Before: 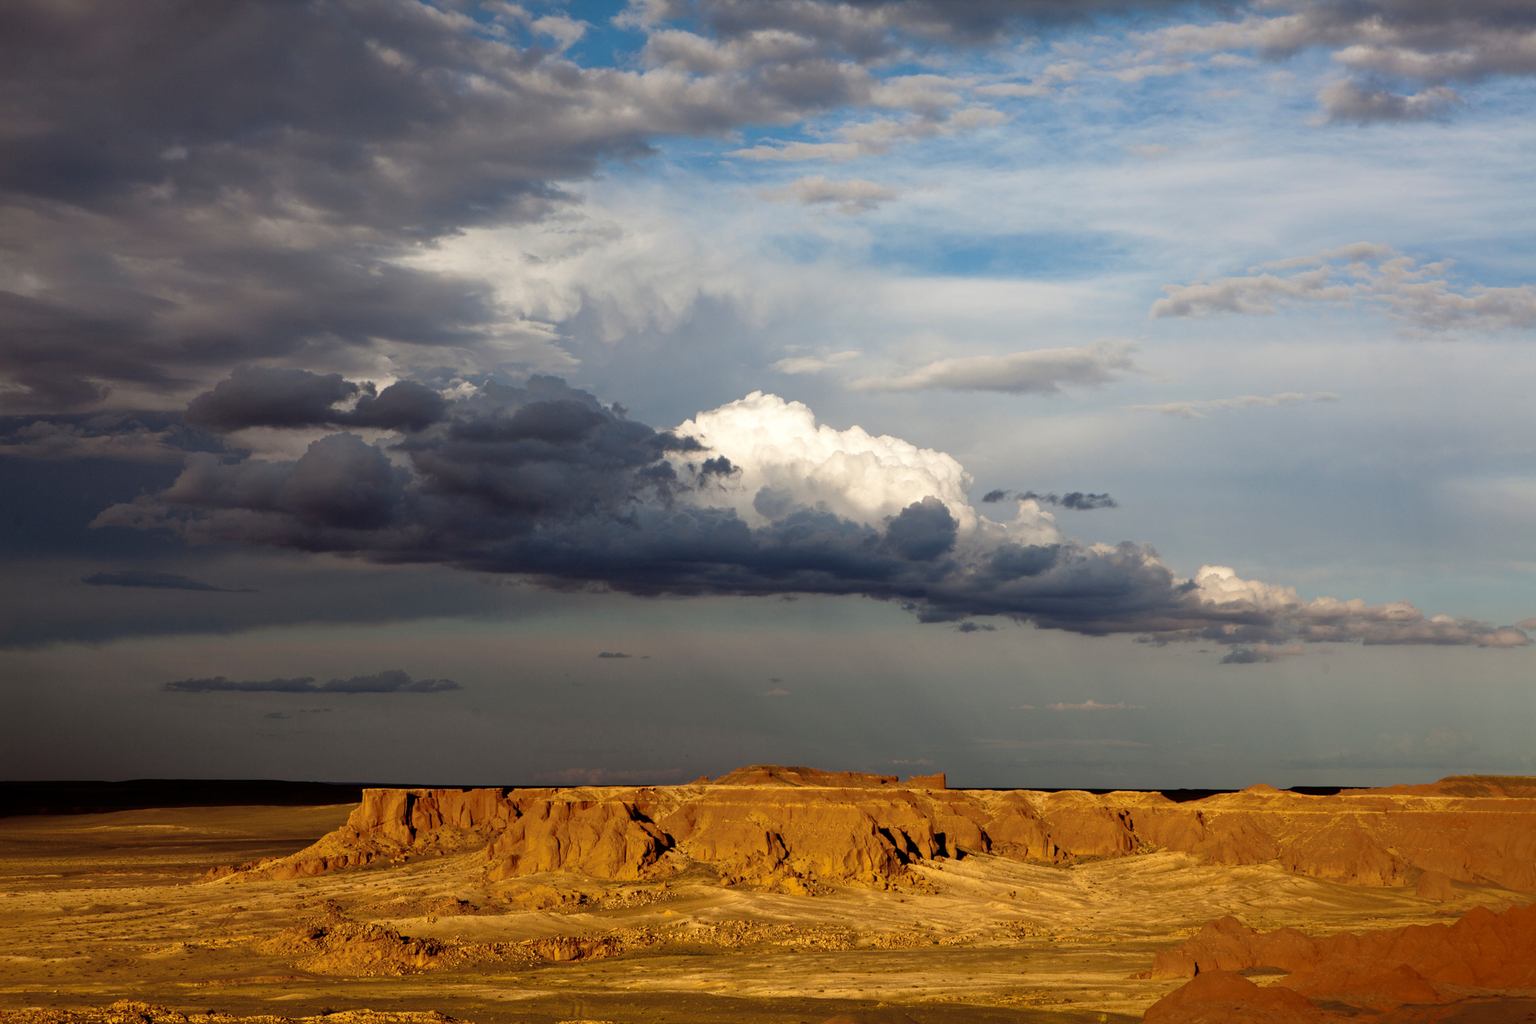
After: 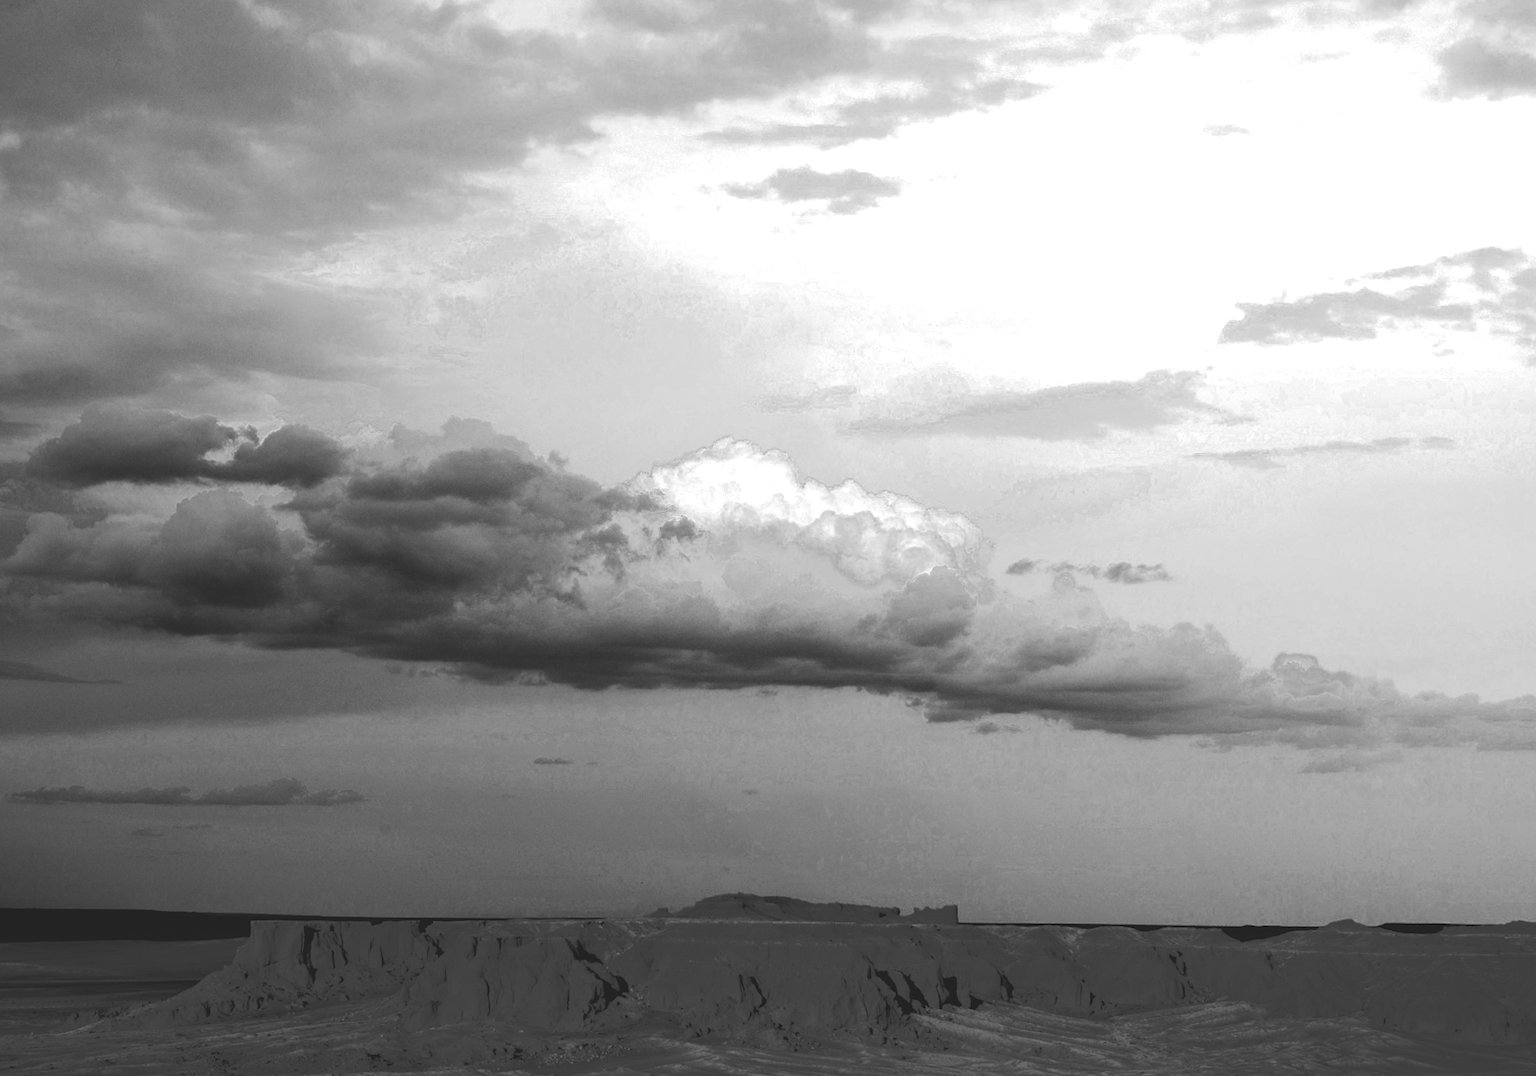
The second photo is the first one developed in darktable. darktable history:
exposure: black level correction 0, exposure 0.9 EV, compensate highlight preservation false
rotate and perspective: lens shift (vertical) 0.048, lens shift (horizontal) -0.024, automatic cropping off
crop: left 11.225%, top 5.381%, right 9.565%, bottom 10.314%
tone curve: curves: ch0 [(0, 0) (0.003, 0.132) (0.011, 0.136) (0.025, 0.14) (0.044, 0.147) (0.069, 0.149) (0.1, 0.156) (0.136, 0.163) (0.177, 0.177) (0.224, 0.2) (0.277, 0.251) (0.335, 0.311) (0.399, 0.387) (0.468, 0.487) (0.543, 0.585) (0.623, 0.675) (0.709, 0.742) (0.801, 0.81) (0.898, 0.867) (1, 1)], preserve colors none
color zones: curves: ch0 [(0.287, 0.048) (0.493, 0.484) (0.737, 0.816)]; ch1 [(0, 0) (0.143, 0) (0.286, 0) (0.429, 0) (0.571, 0) (0.714, 0) (0.857, 0)]
